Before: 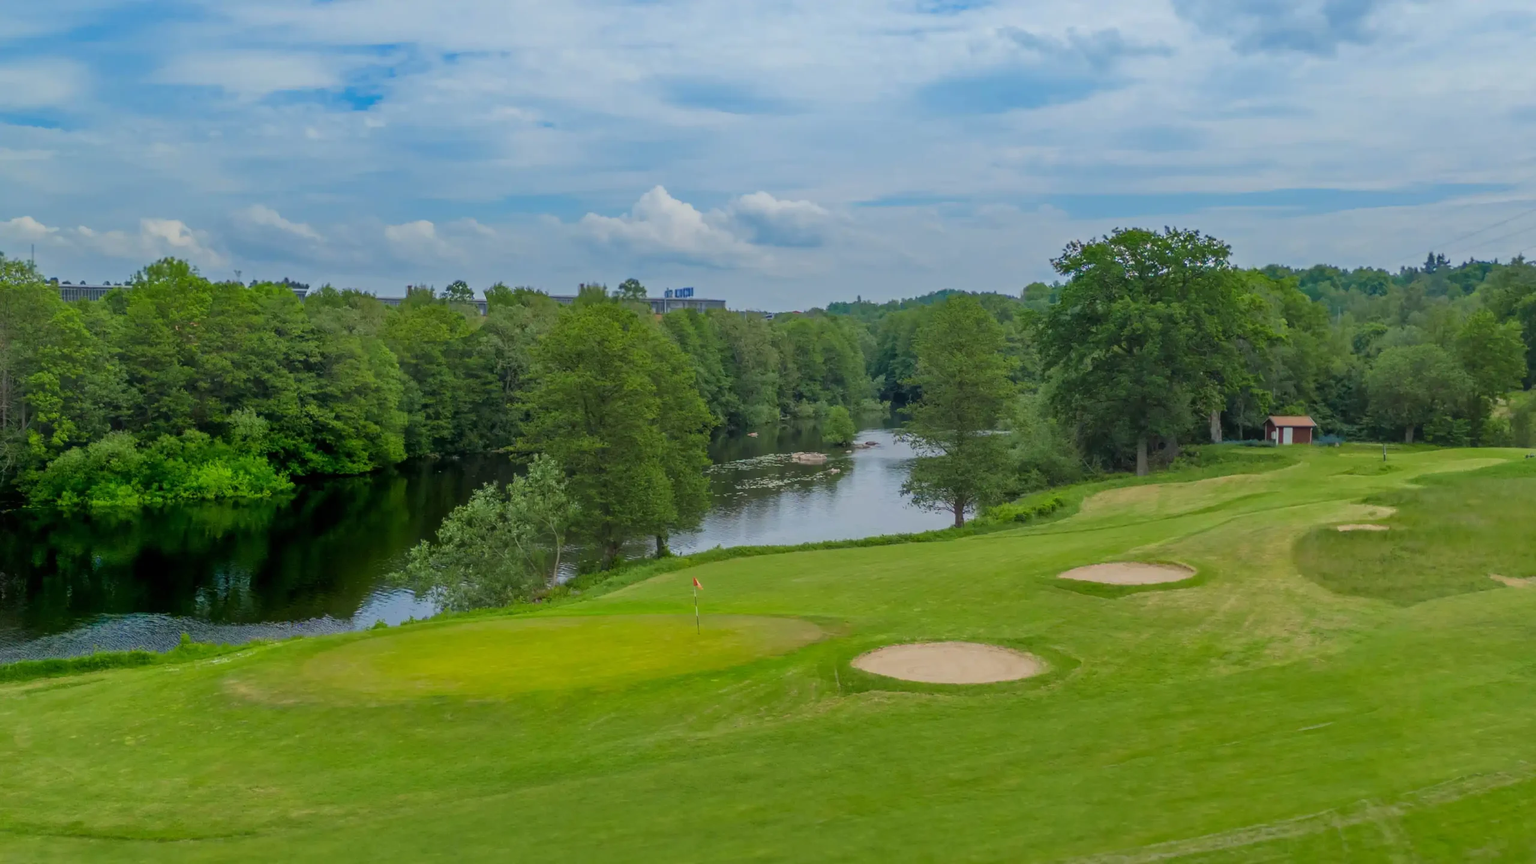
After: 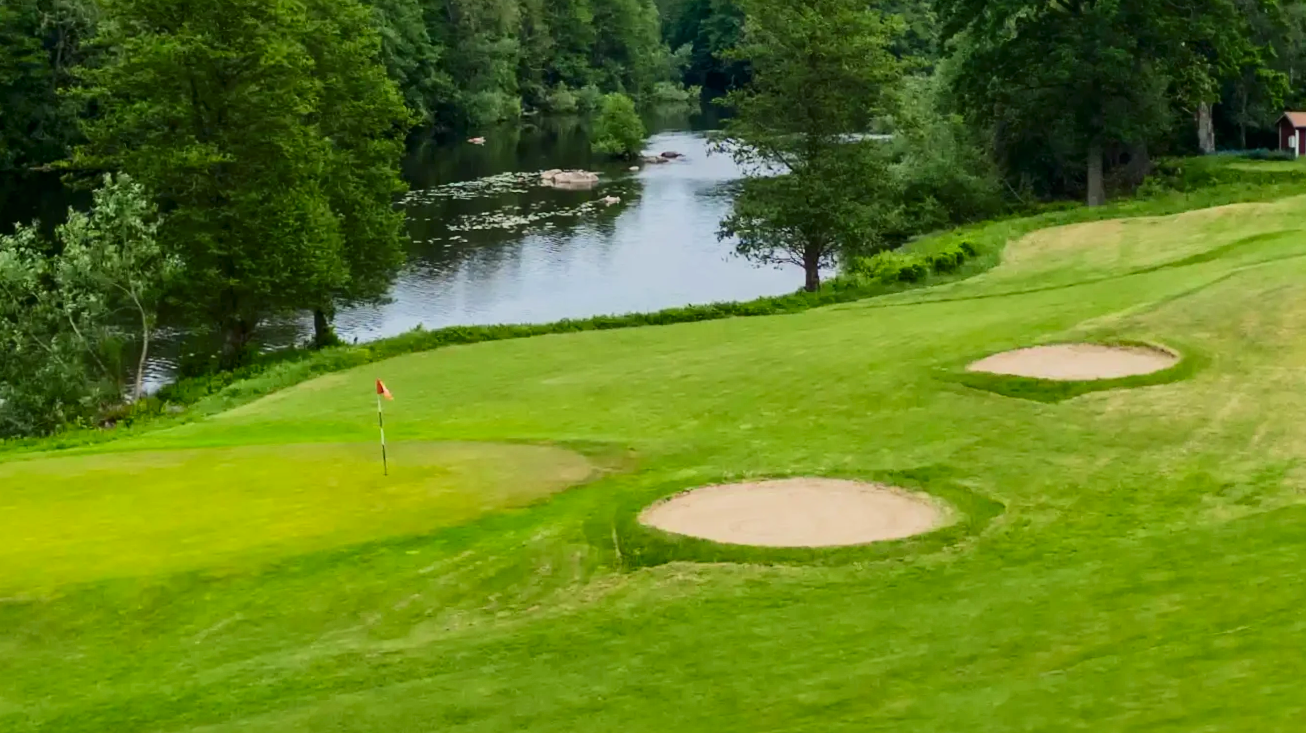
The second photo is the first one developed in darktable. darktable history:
rotate and perspective: rotation -0.013°, lens shift (vertical) -0.027, lens shift (horizontal) 0.178, crop left 0.016, crop right 0.989, crop top 0.082, crop bottom 0.918
filmic rgb: black relative exposure -7.65 EV, white relative exposure 4.56 EV, hardness 3.61
crop: left 34.479%, top 38.822%, right 13.718%, bottom 5.172%
contrast brightness saturation: contrast 0.4, brightness 0.1, saturation 0.21
